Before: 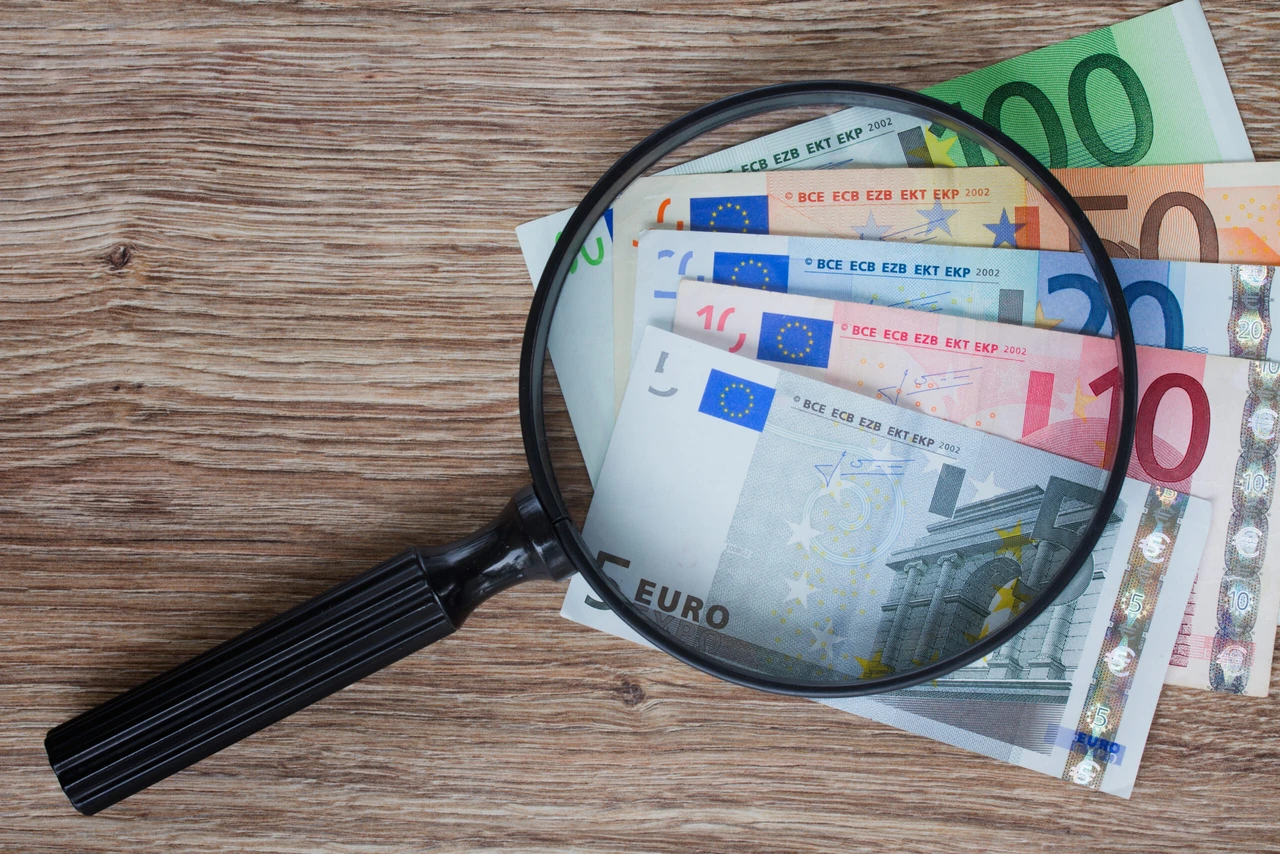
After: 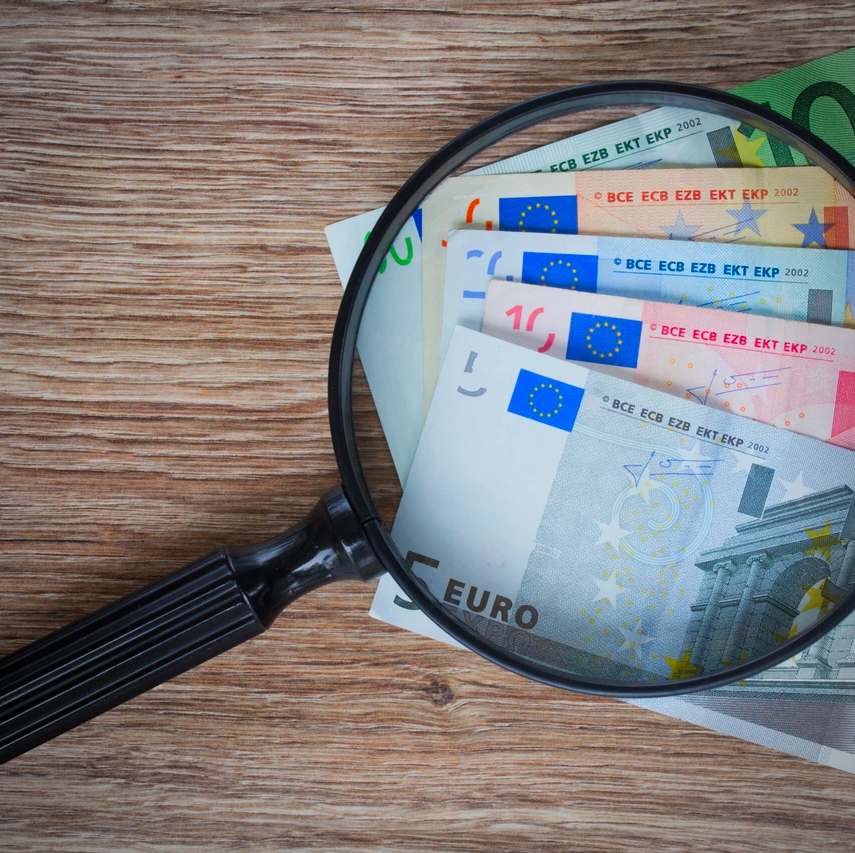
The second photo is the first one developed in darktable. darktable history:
crop and rotate: left 14.929%, right 18.224%
vignetting: fall-off radius 60.7%, unbound false
color correction: highlights b* 0.05, saturation 1.37
shadows and highlights: shadows 47.78, highlights -42.38, soften with gaussian
